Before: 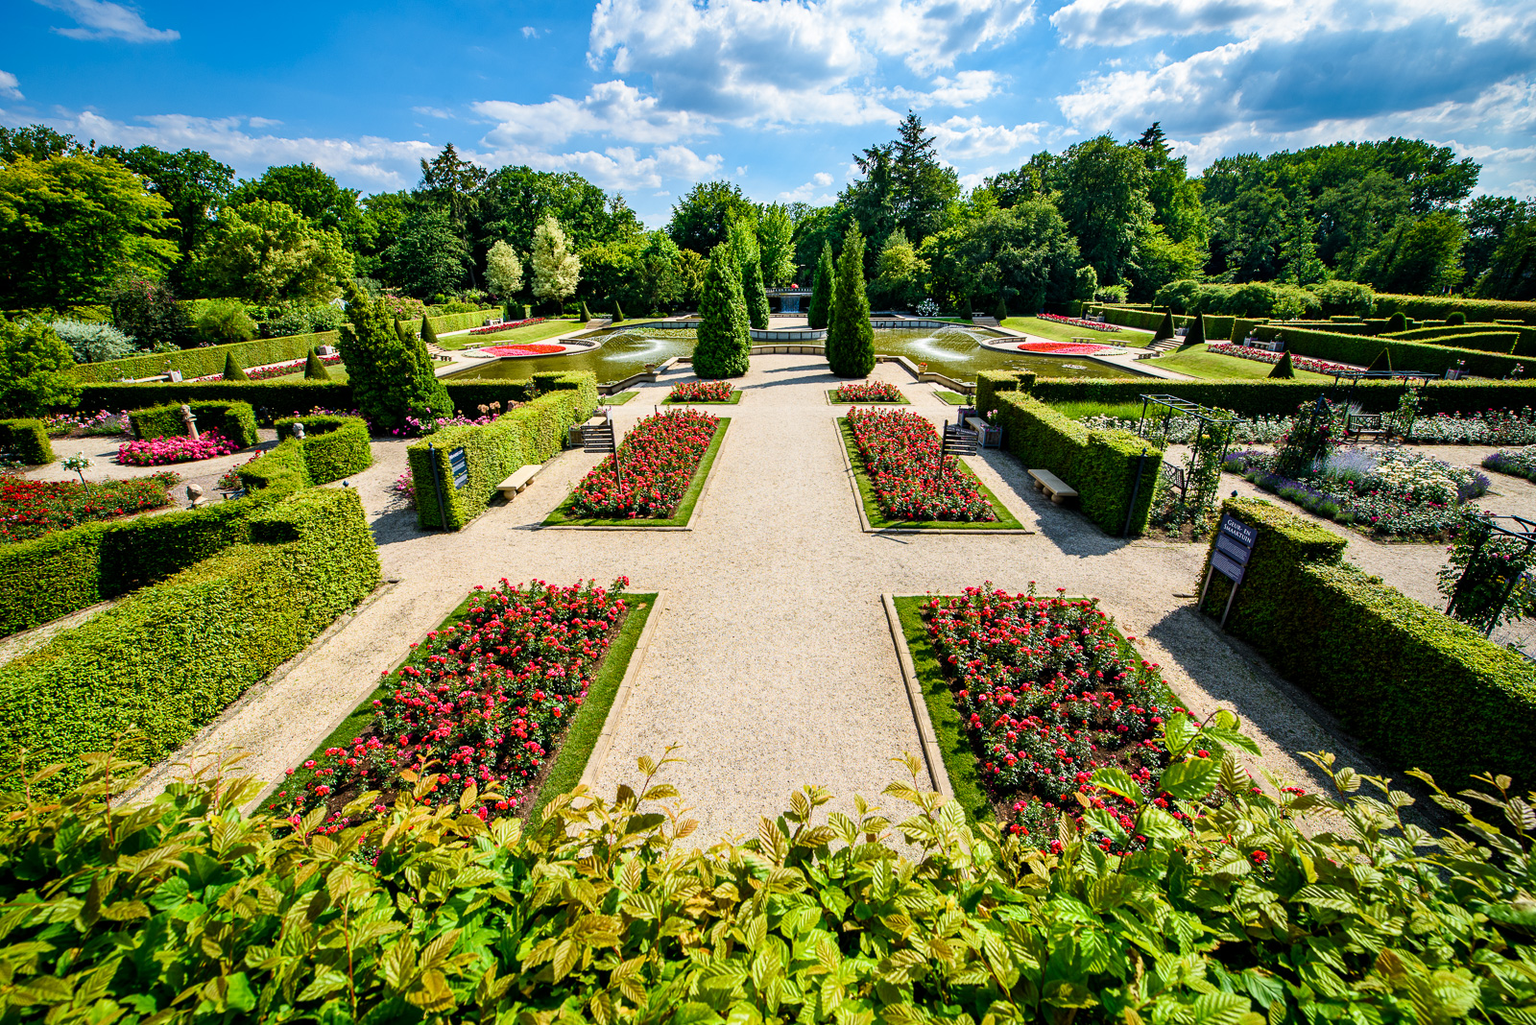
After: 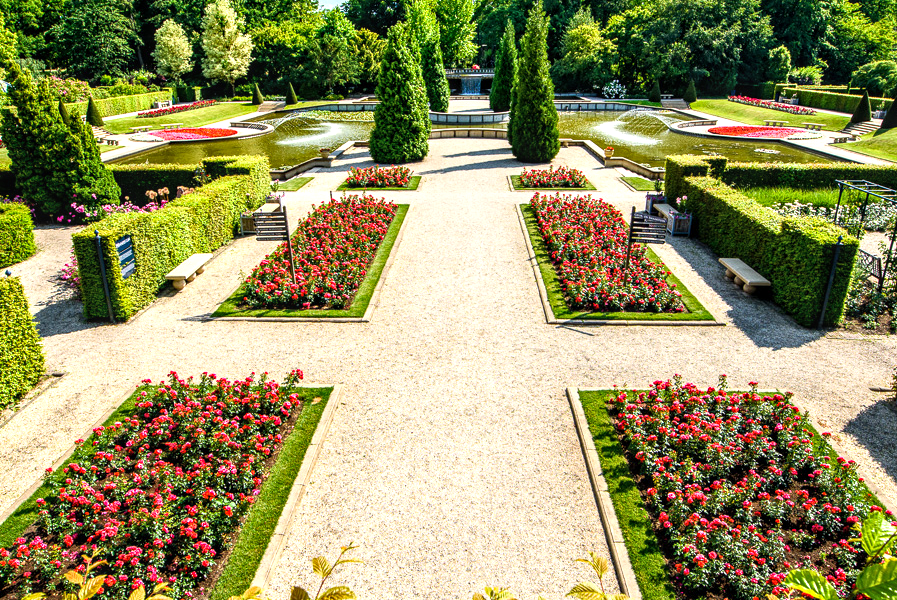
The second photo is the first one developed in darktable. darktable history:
crop and rotate: left 22.051%, top 21.701%, right 21.863%, bottom 22.049%
tone equalizer: on, module defaults
exposure: black level correction 0.001, exposure 0.499 EV, compensate highlight preservation false
local contrast: on, module defaults
